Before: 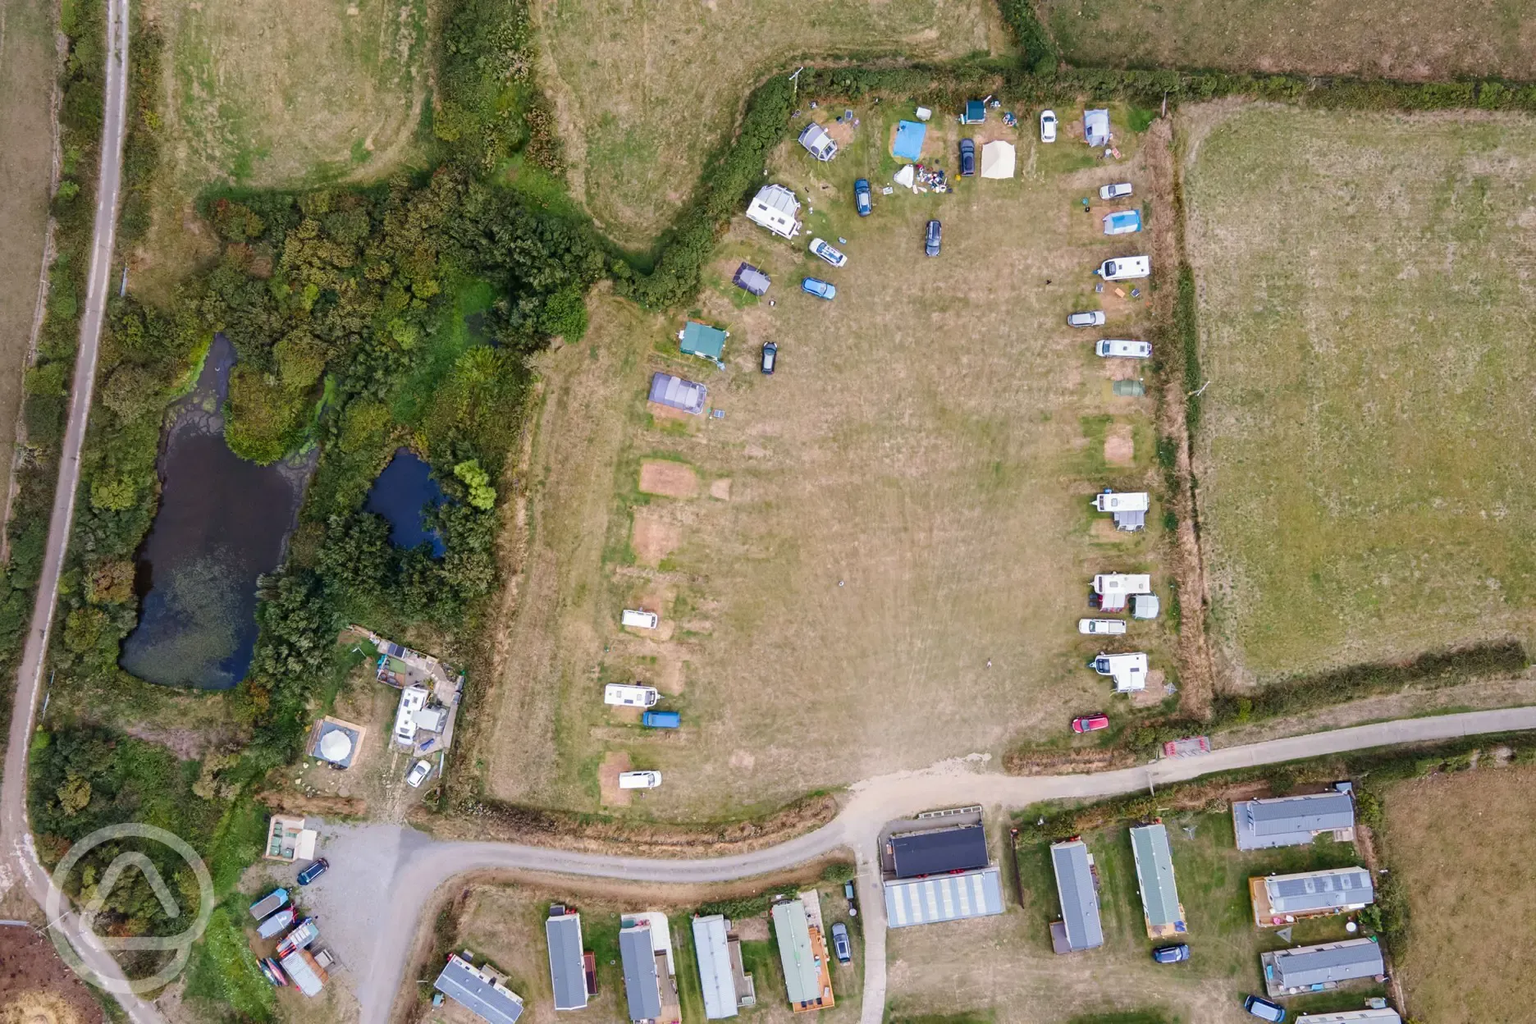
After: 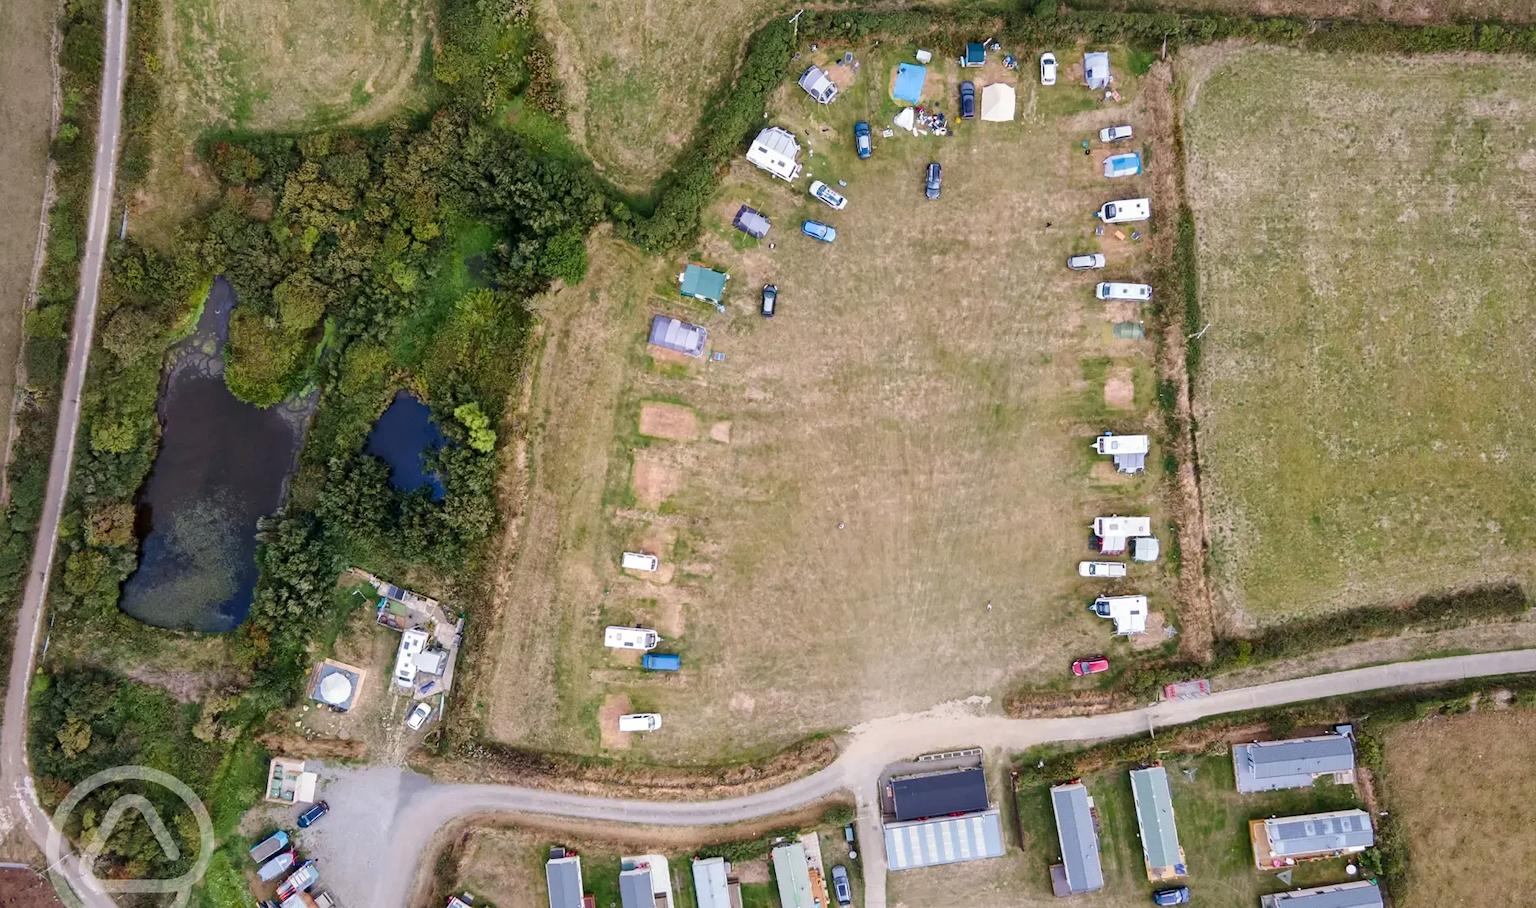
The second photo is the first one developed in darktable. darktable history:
local contrast: mode bilateral grid, contrast 20, coarseness 50, detail 120%, midtone range 0.2
crop and rotate: top 5.609%, bottom 5.609%
